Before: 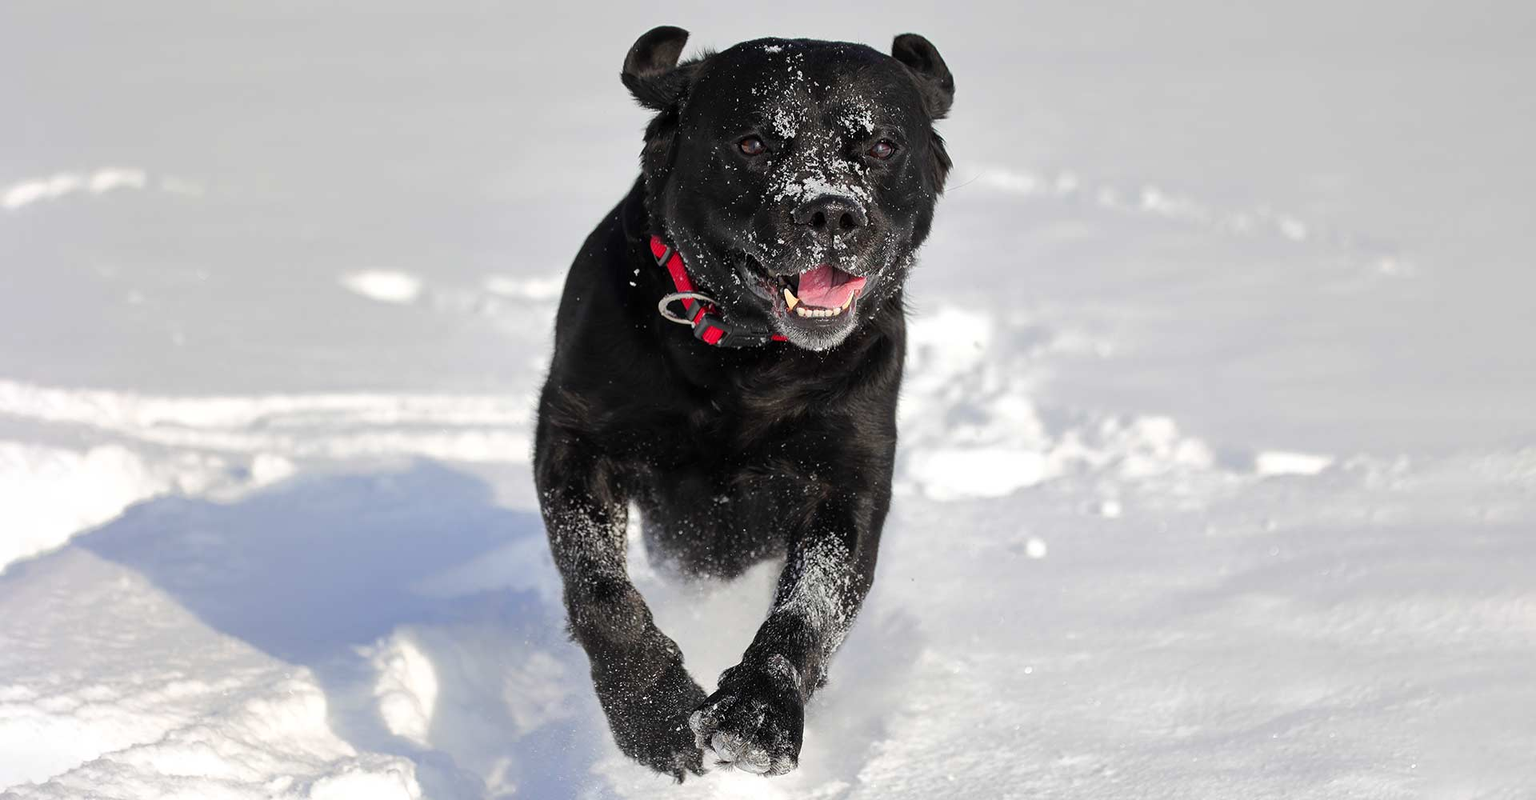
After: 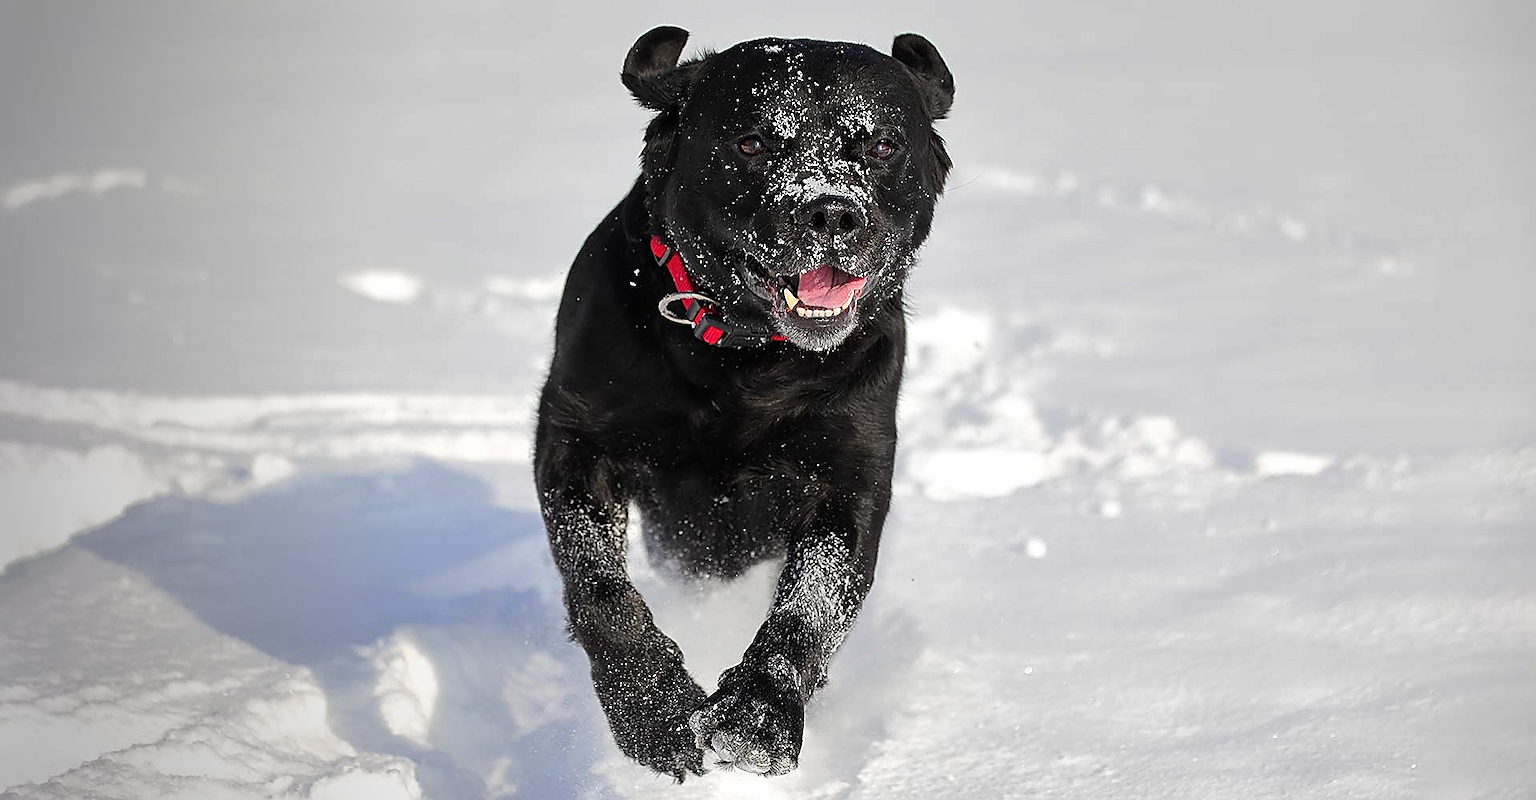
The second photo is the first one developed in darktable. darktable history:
sharpen: radius 1.4, amount 1.25, threshold 0.7
contrast brightness saturation: contrast 0.07
vignetting: fall-off start 73.57%, center (0.22, -0.235)
